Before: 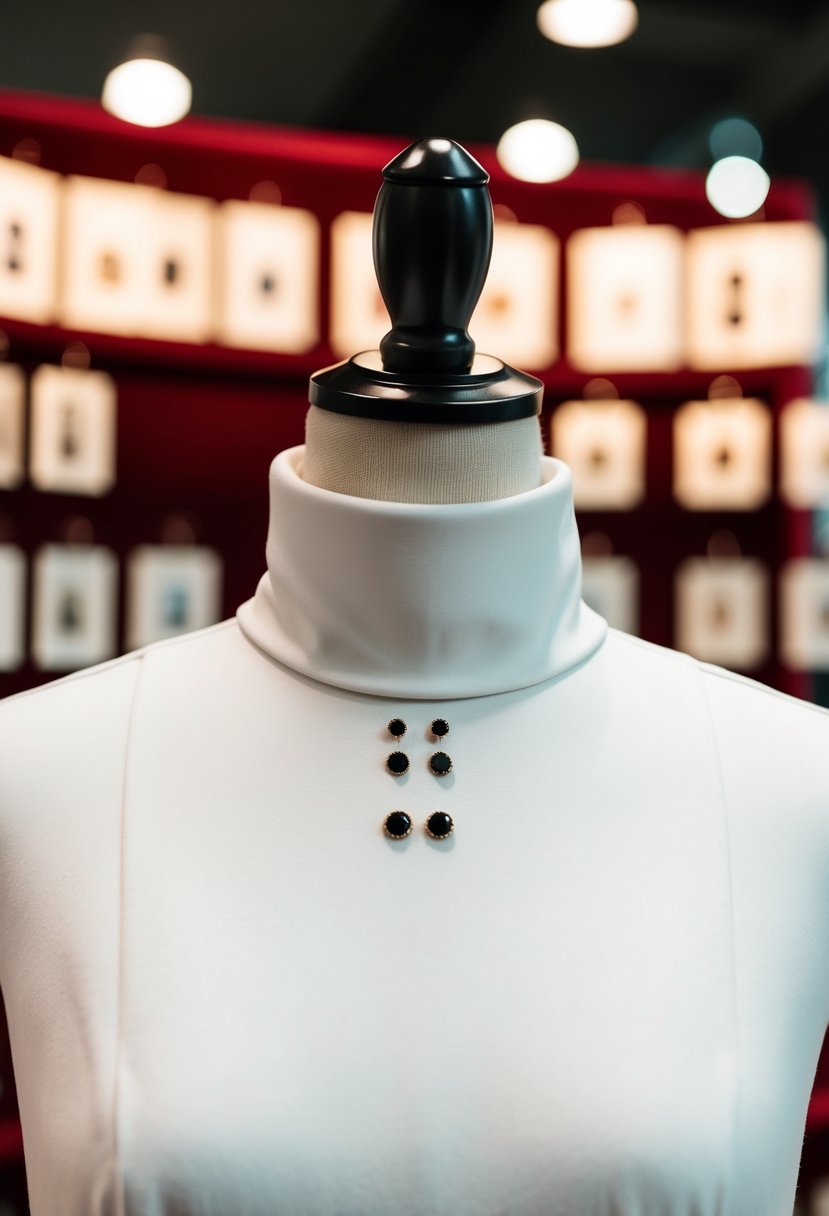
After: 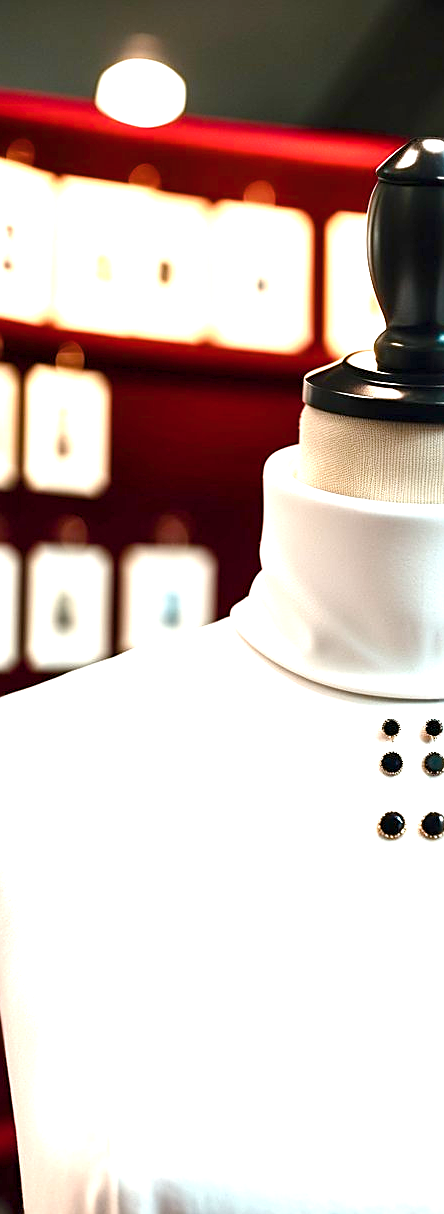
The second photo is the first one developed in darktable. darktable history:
contrast brightness saturation: contrast 0.062, brightness -0.01, saturation -0.218
tone equalizer: edges refinement/feathering 500, mask exposure compensation -1.57 EV, preserve details no
sharpen: on, module defaults
exposure: black level correction 0, exposure 1.745 EV, compensate highlight preservation false
crop: left 0.786%, right 45.562%, bottom 0.084%
color balance rgb: perceptual saturation grading › global saturation 45.357%, perceptual saturation grading › highlights -24.951%, perceptual saturation grading › shadows 50.1%
